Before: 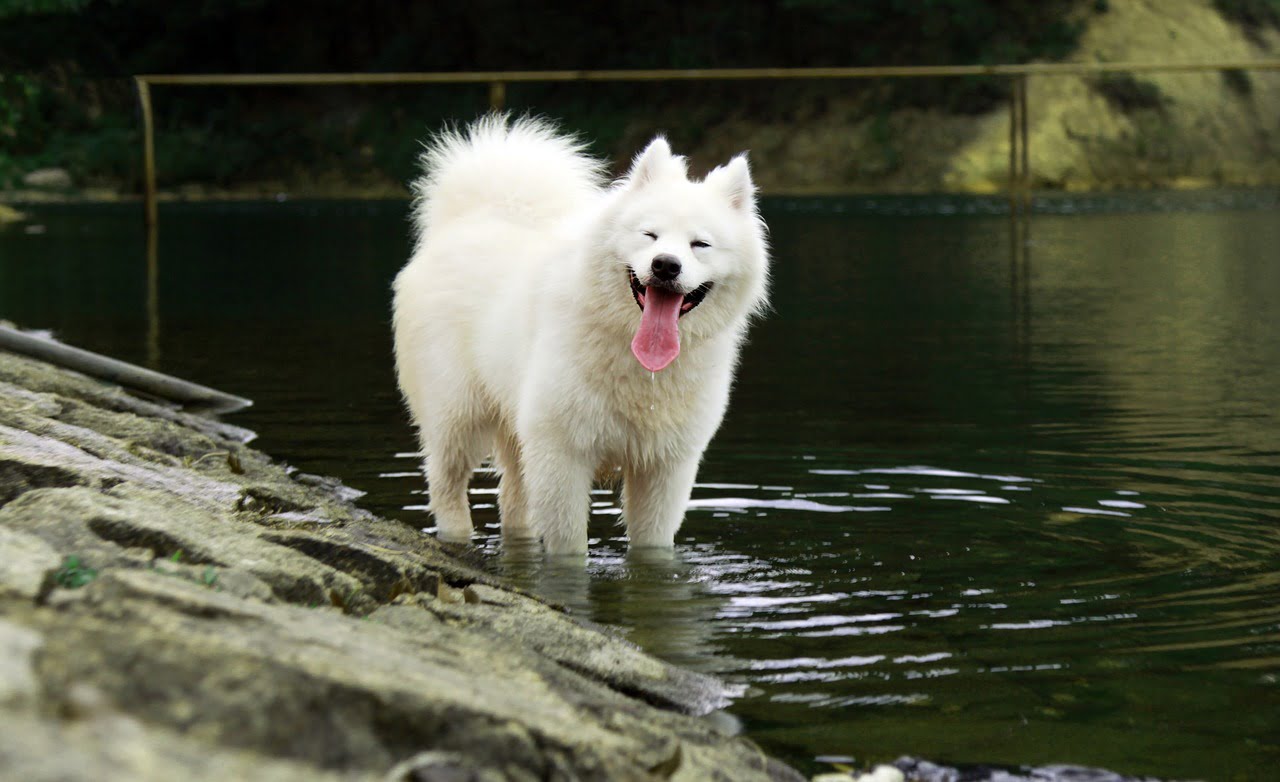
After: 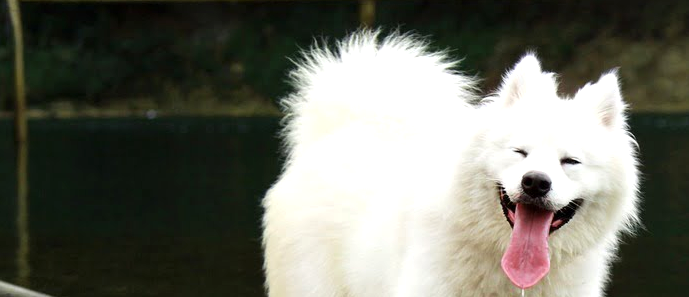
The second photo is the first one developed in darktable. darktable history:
crop: left 10.163%, top 10.664%, right 35.972%, bottom 51.311%
exposure: exposure 0.377 EV, compensate highlight preservation false
shadows and highlights: shadows 20.42, highlights -20.36, soften with gaussian
